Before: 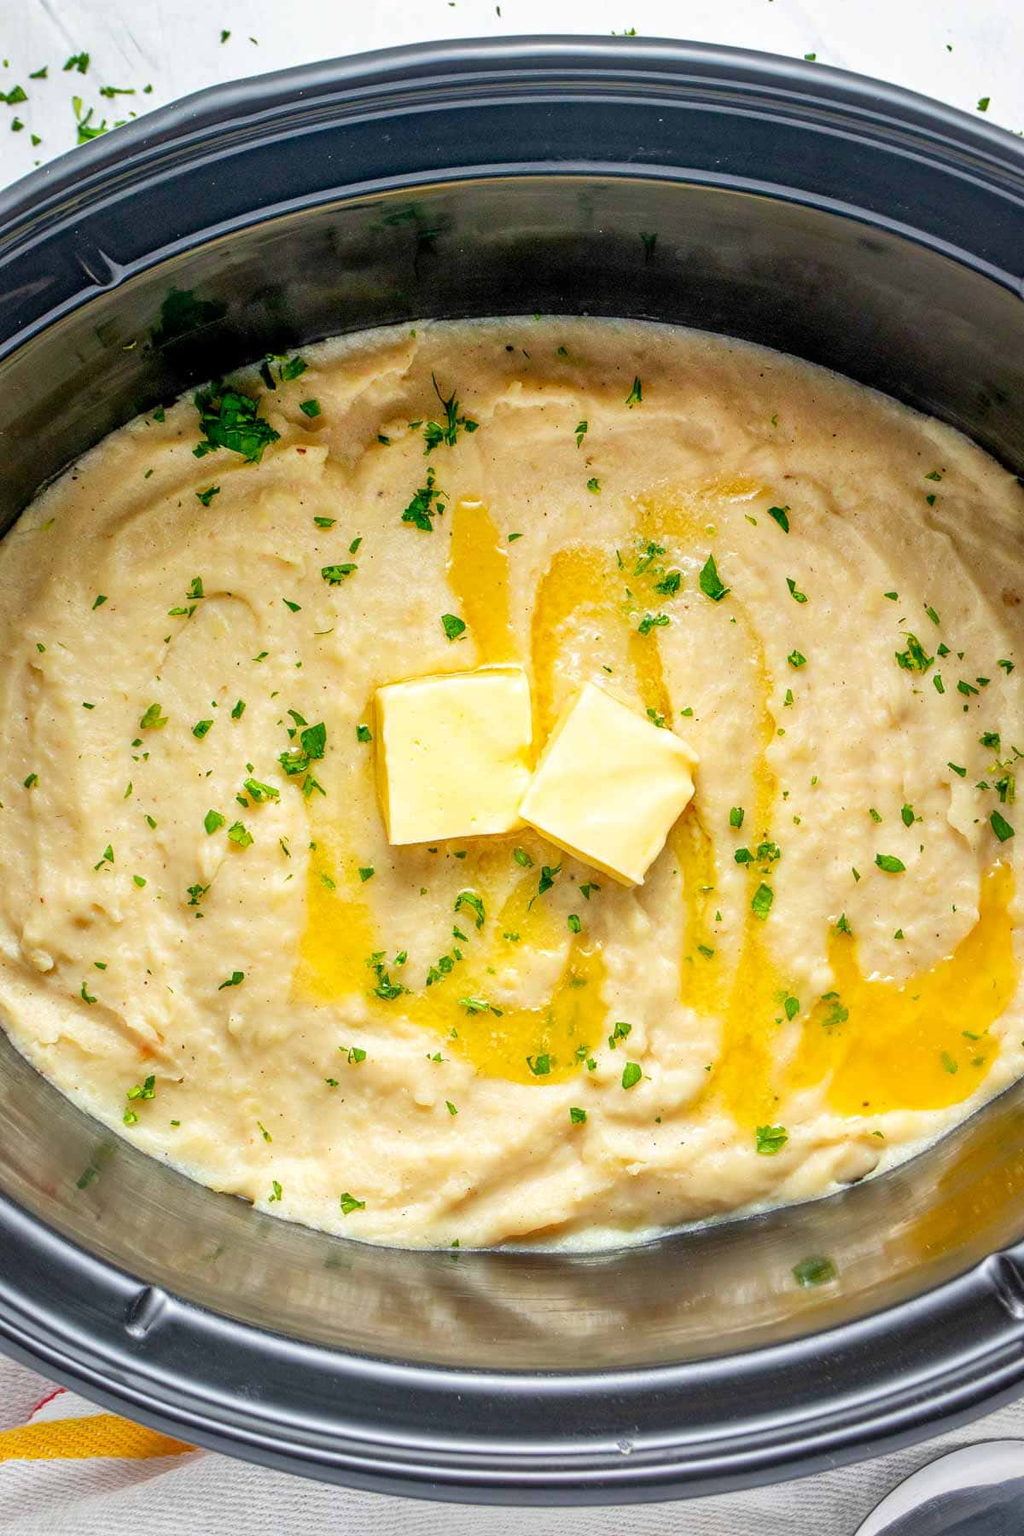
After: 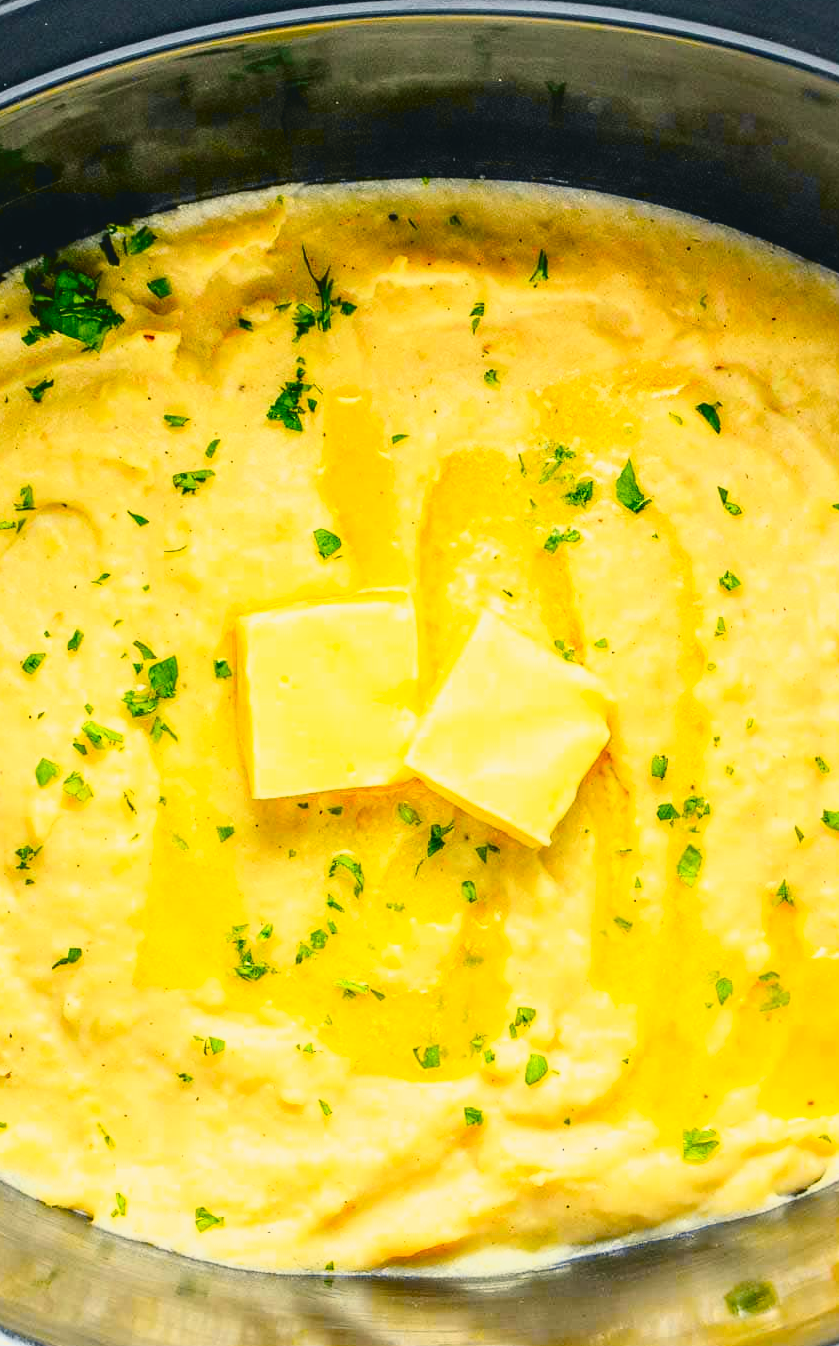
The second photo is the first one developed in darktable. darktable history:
tone curve: curves: ch0 [(0, 0.029) (0.087, 0.084) (0.227, 0.239) (0.46, 0.576) (0.657, 0.796) (0.861, 0.932) (0.997, 0.951)]; ch1 [(0, 0) (0.353, 0.344) (0.45, 0.46) (0.502, 0.494) (0.534, 0.523) (0.573, 0.576) (0.602, 0.631) (0.647, 0.669) (1, 1)]; ch2 [(0, 0) (0.333, 0.346) (0.385, 0.395) (0.44, 0.466) (0.5, 0.493) (0.521, 0.56) (0.553, 0.579) (0.573, 0.599) (0.667, 0.777) (1, 1)], color space Lab, independent channels, preserve colors none
crop and rotate: left 17.046%, top 10.659%, right 12.989%, bottom 14.553%
color balance rgb: shadows lift › chroma 2%, shadows lift › hue 219.6°, power › hue 313.2°, highlights gain › chroma 3%, highlights gain › hue 75.6°, global offset › luminance 0.5%, perceptual saturation grading › global saturation 15.33%, perceptual saturation grading › highlights -19.33%, perceptual saturation grading › shadows 20%, global vibrance 20%
